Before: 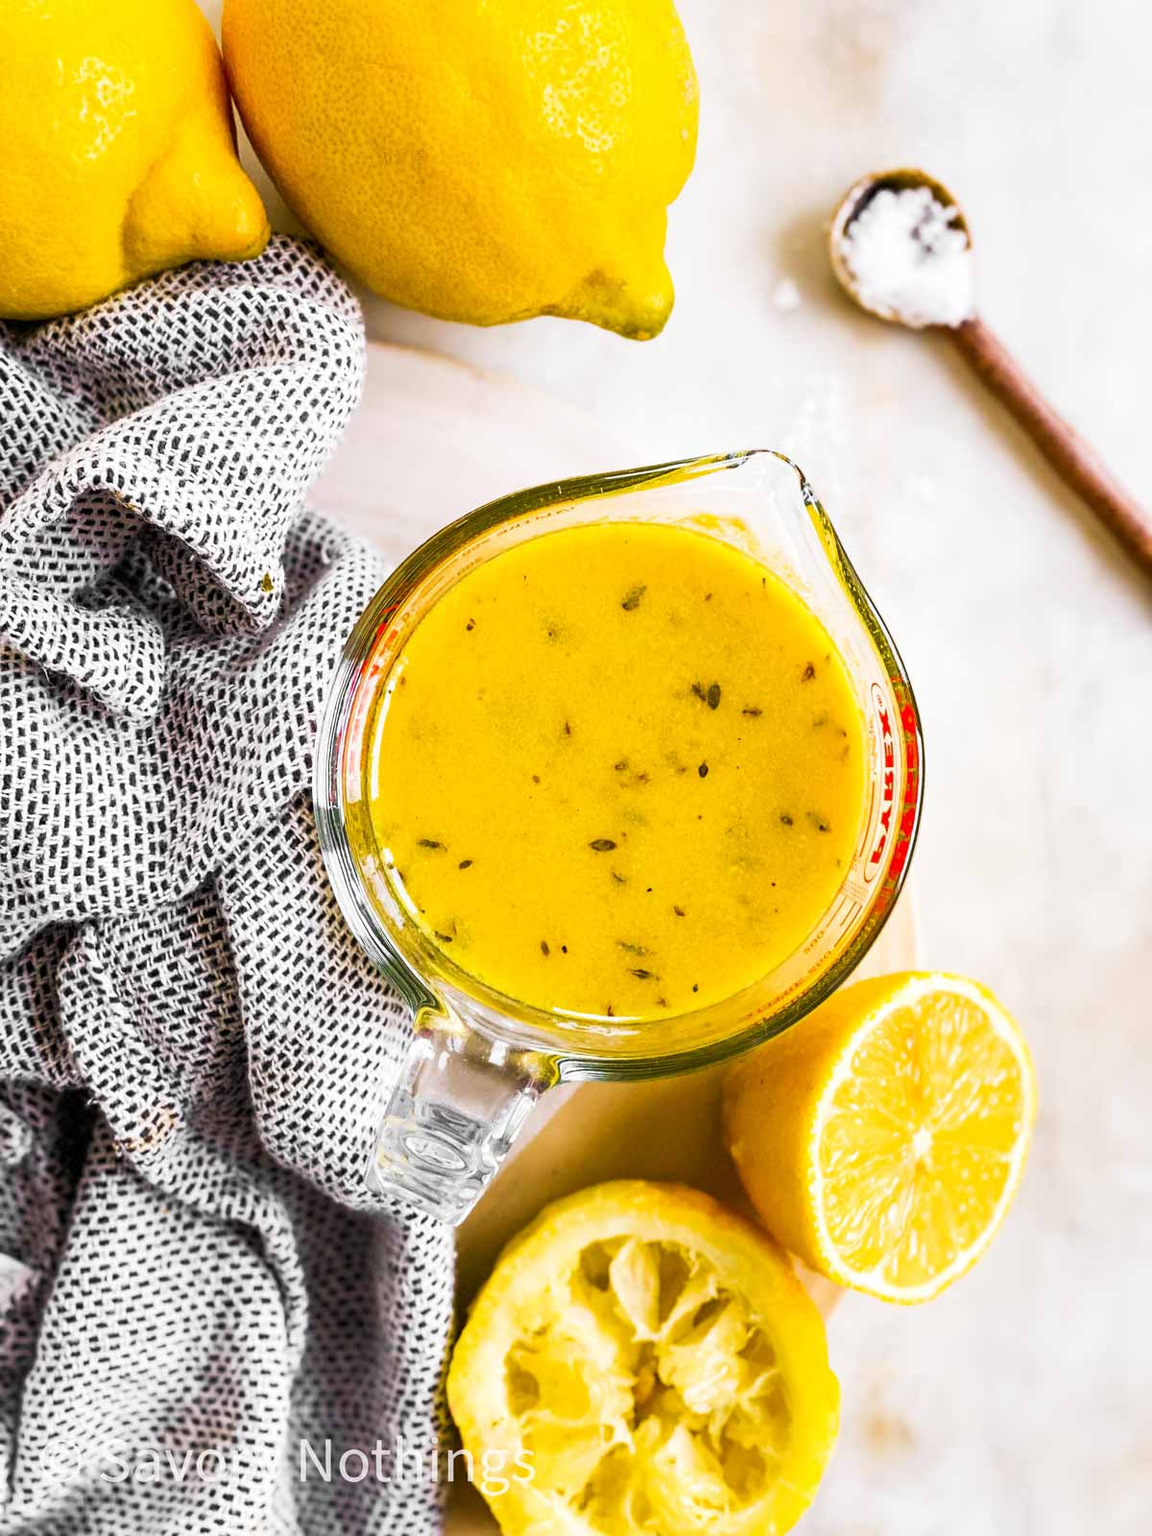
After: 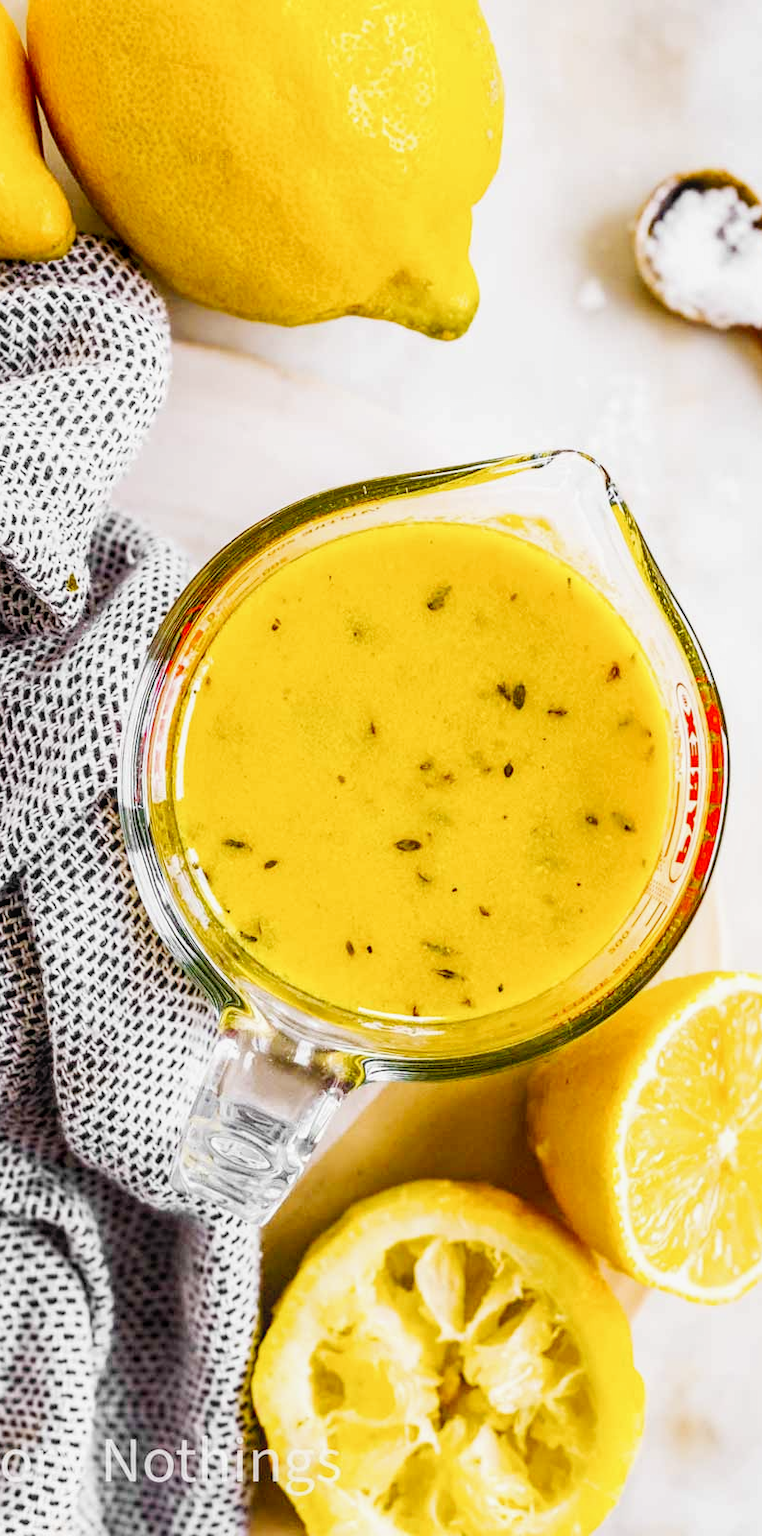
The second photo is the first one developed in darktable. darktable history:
crop: left 16.944%, right 16.821%
local contrast: on, module defaults
tone equalizer: -8 EV -0.548 EV
tone curve: curves: ch0 [(0, 0.019) (0.066, 0.043) (0.189, 0.182) (0.368, 0.407) (0.501, 0.564) (0.677, 0.729) (0.851, 0.861) (0.997, 0.959)]; ch1 [(0, 0) (0.187, 0.121) (0.388, 0.346) (0.437, 0.409) (0.474, 0.472) (0.499, 0.501) (0.514, 0.507) (0.548, 0.557) (0.653, 0.663) (0.812, 0.856) (1, 1)]; ch2 [(0, 0) (0.246, 0.214) (0.421, 0.427) (0.459, 0.484) (0.5, 0.504) (0.518, 0.516) (0.529, 0.548) (0.56, 0.576) (0.607, 0.63) (0.744, 0.734) (0.867, 0.821) (0.993, 0.889)], preserve colors none
